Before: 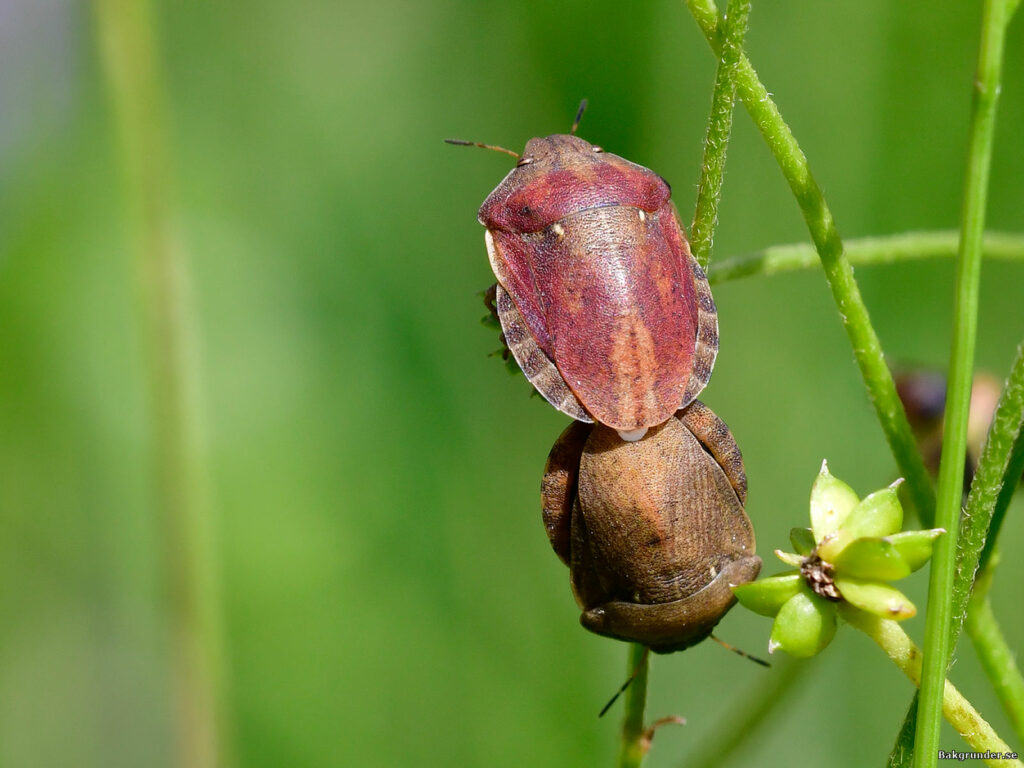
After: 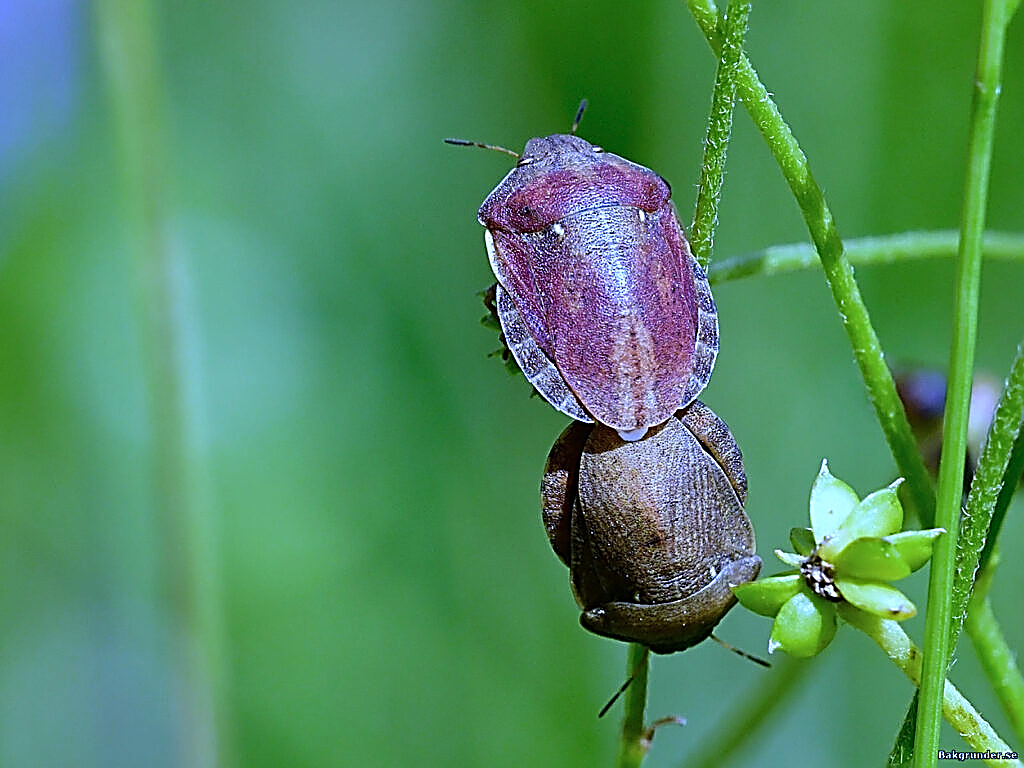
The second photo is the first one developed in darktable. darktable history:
color calibration: illuminant as shot in camera, x 0.358, y 0.373, temperature 4628.91 K
sharpen: amount 2
white balance: red 0.766, blue 1.537
